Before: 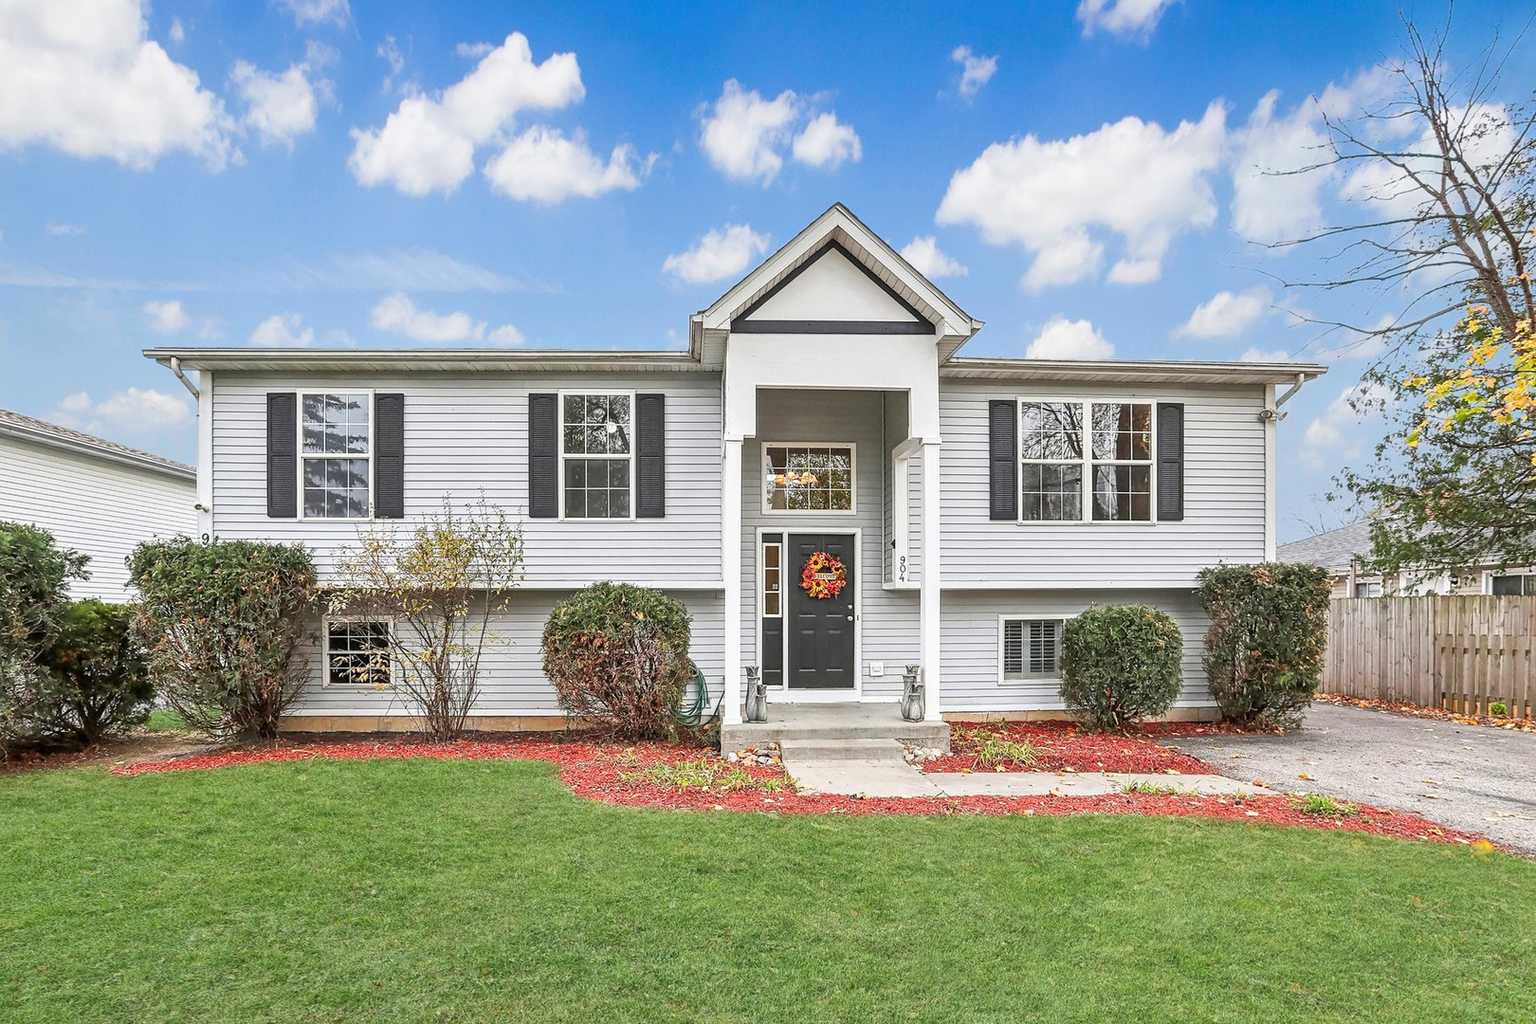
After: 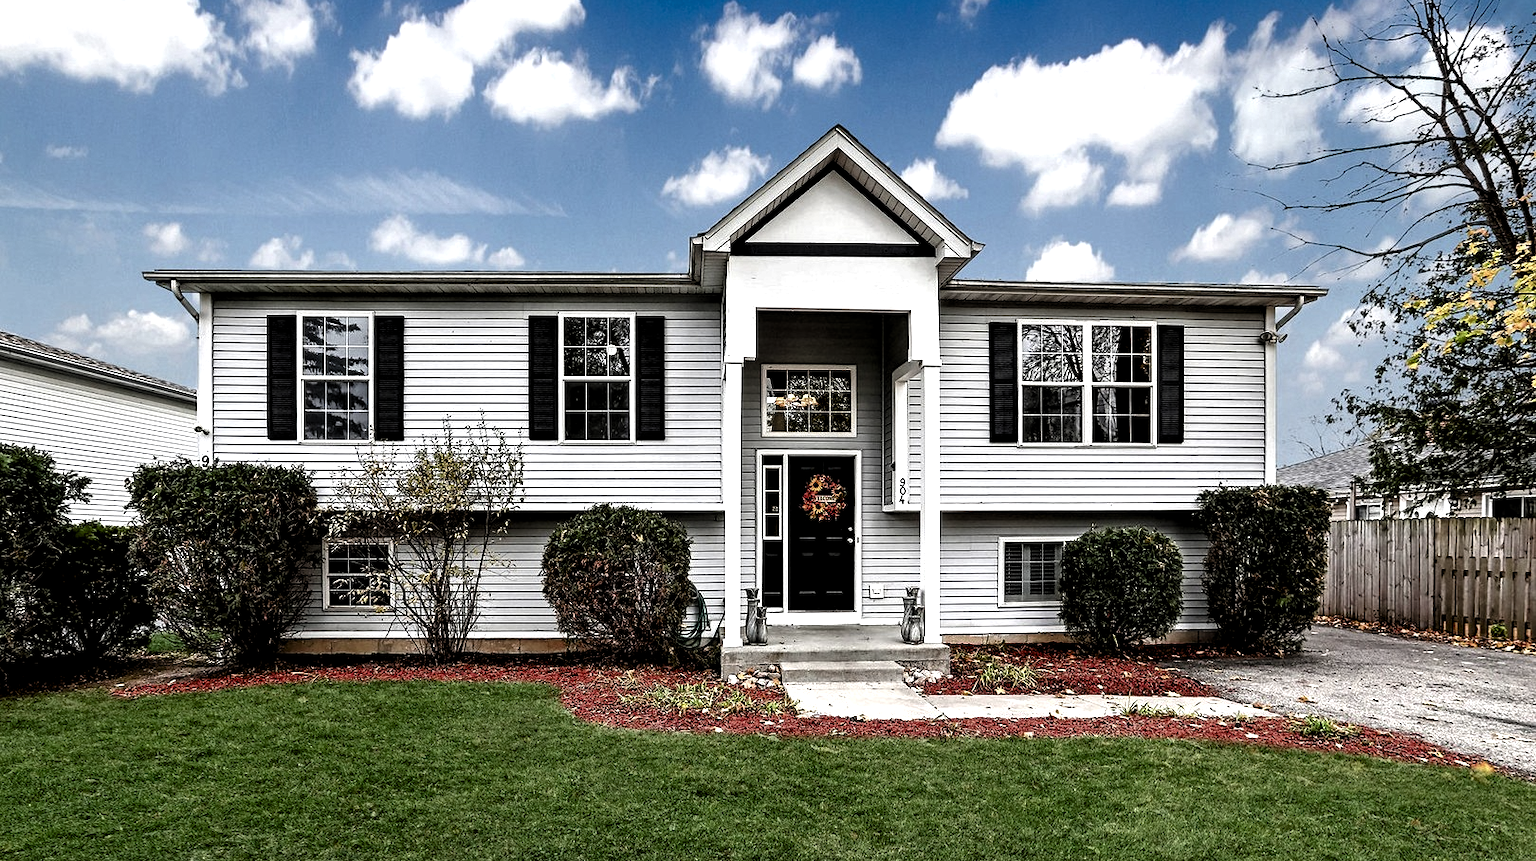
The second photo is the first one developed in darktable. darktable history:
levels: levels [0.116, 0.574, 1]
contrast brightness saturation: brightness -0.521
tone equalizer: -8 EV -0.779 EV, -7 EV -0.667 EV, -6 EV -0.625 EV, -5 EV -0.408 EV, -3 EV 0.387 EV, -2 EV 0.6 EV, -1 EV 0.695 EV, +0 EV 0.768 EV, edges refinement/feathering 500, mask exposure compensation -1.57 EV, preserve details no
crop: top 7.599%, bottom 8.171%
color balance rgb: perceptual saturation grading › global saturation 20%, perceptual saturation grading › highlights -50.522%, perceptual saturation grading › shadows 30.259%, perceptual brilliance grading › highlights 6.957%, perceptual brilliance grading › mid-tones 16.126%, perceptual brilliance grading › shadows -5.294%, contrast -19.932%
